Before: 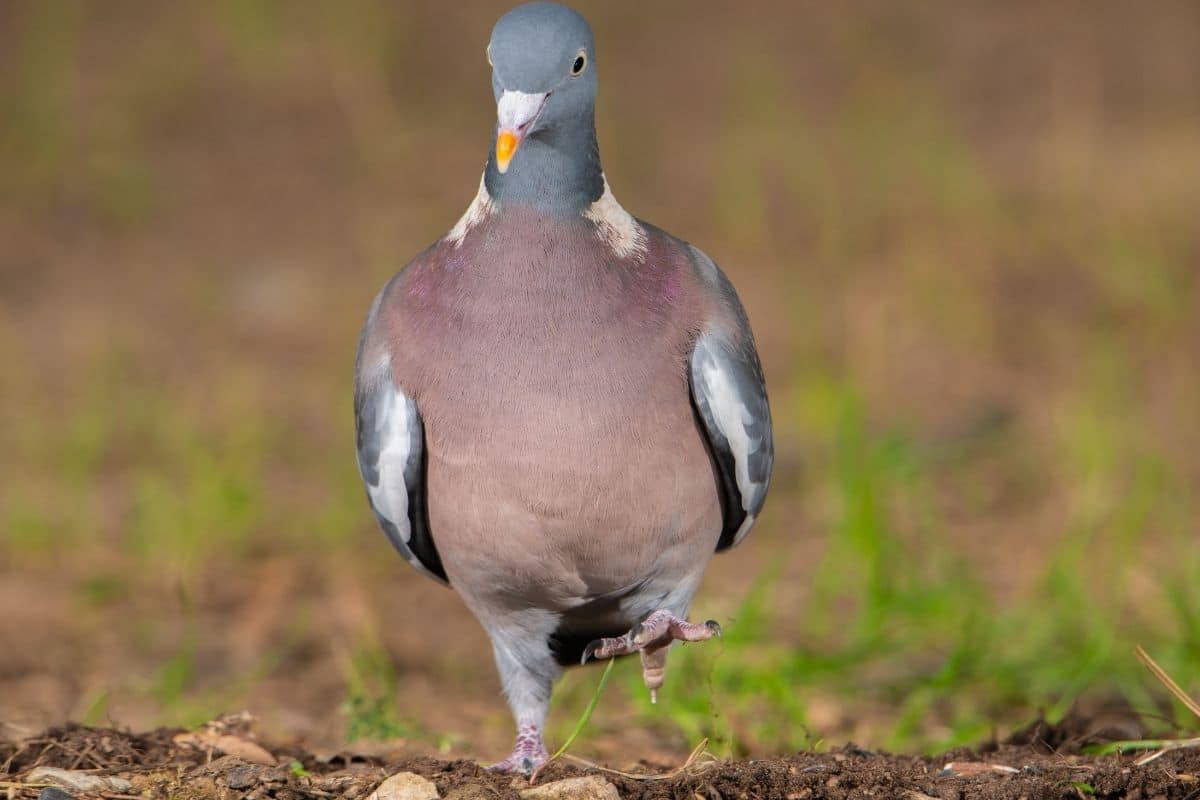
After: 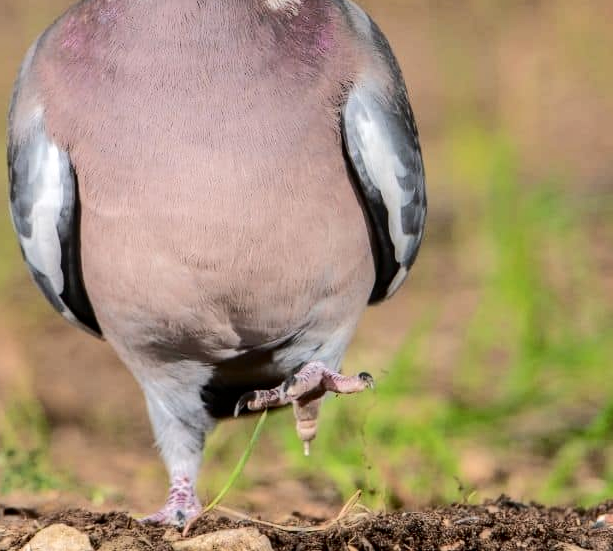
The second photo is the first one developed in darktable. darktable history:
tone curve: curves: ch0 [(0, 0) (0.003, 0.002) (0.011, 0.009) (0.025, 0.018) (0.044, 0.03) (0.069, 0.043) (0.1, 0.057) (0.136, 0.079) (0.177, 0.125) (0.224, 0.178) (0.277, 0.255) (0.335, 0.341) (0.399, 0.443) (0.468, 0.553) (0.543, 0.644) (0.623, 0.718) (0.709, 0.779) (0.801, 0.849) (0.898, 0.929) (1, 1)], color space Lab, independent channels, preserve colors none
local contrast: on, module defaults
crop and rotate: left 28.977%, top 31.024%, right 19.861%
